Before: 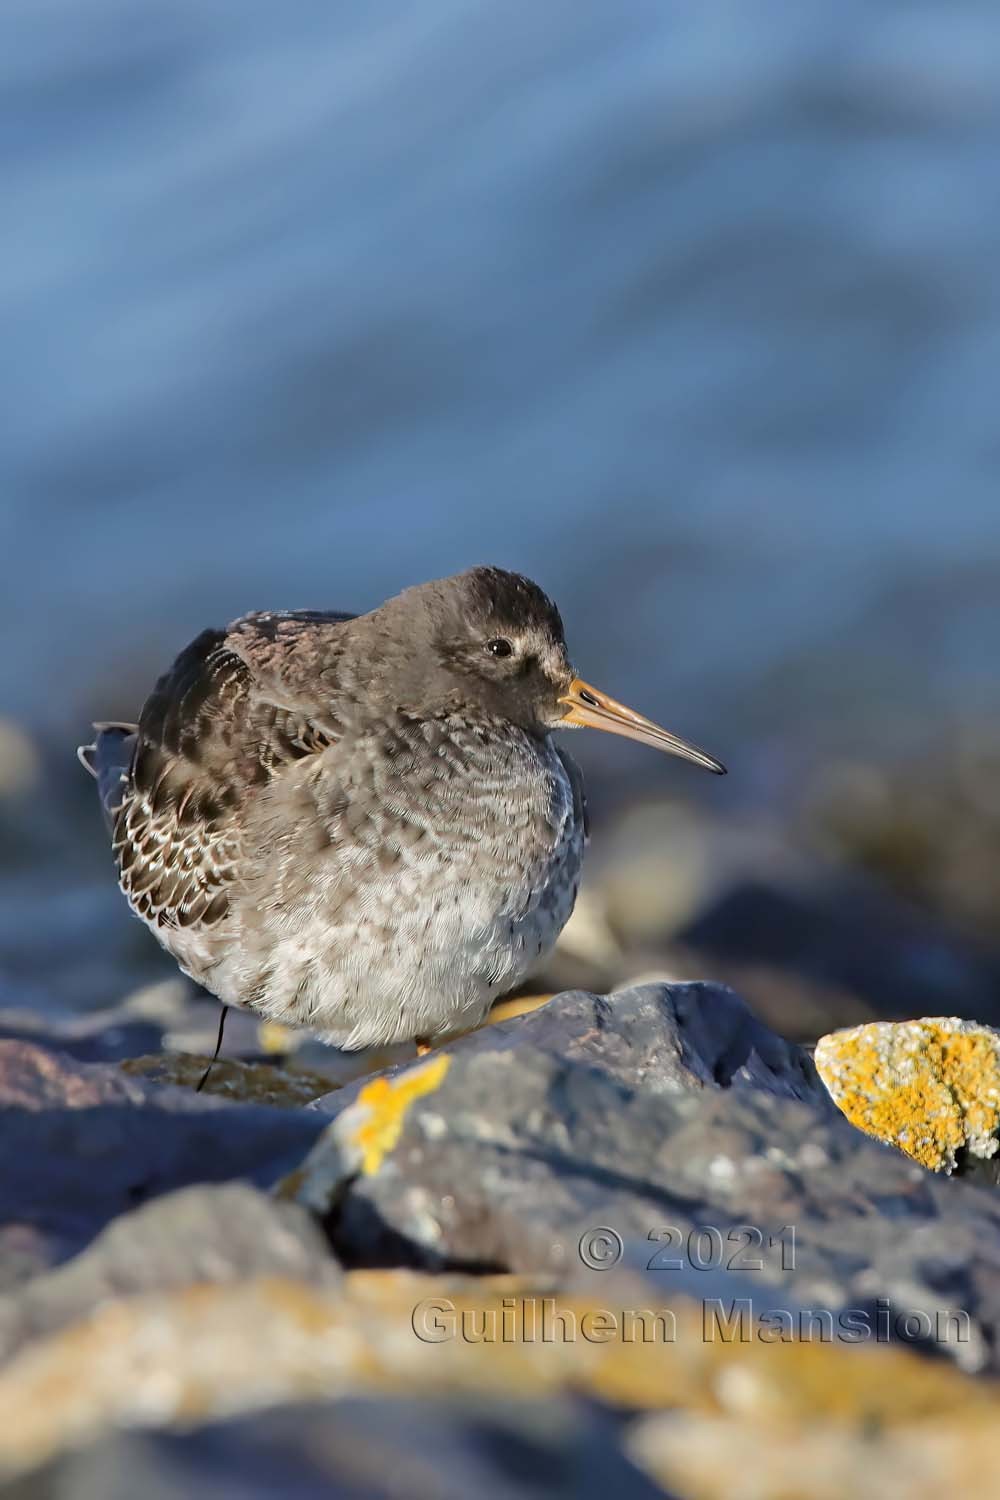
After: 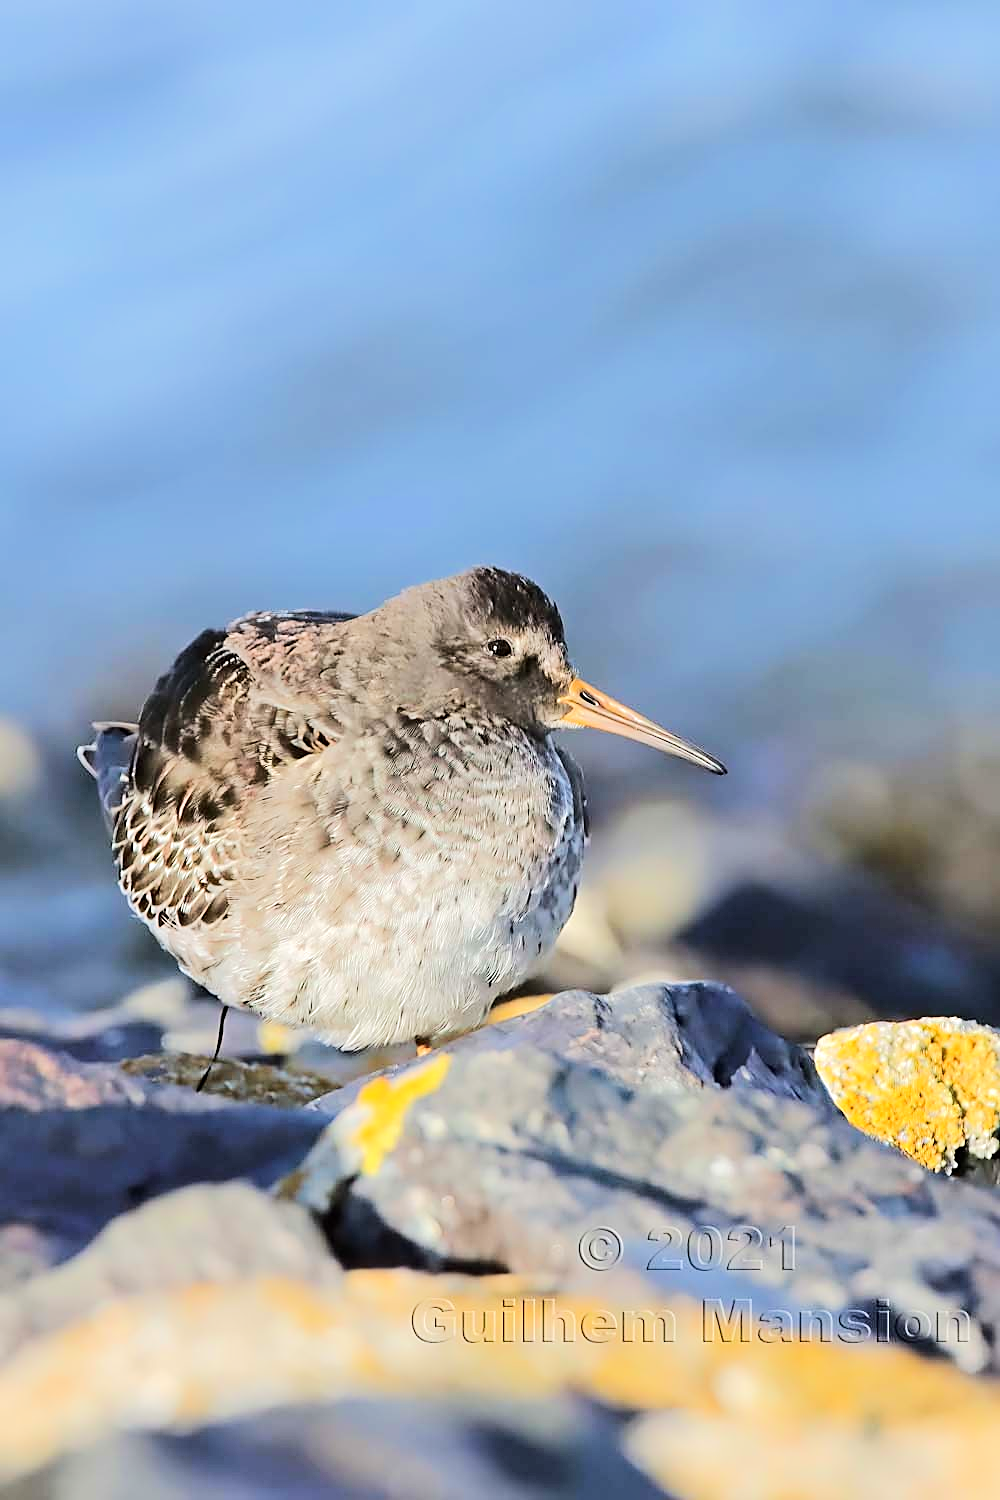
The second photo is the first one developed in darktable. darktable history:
shadows and highlights: shadows -69.87, highlights 35.89, soften with gaussian
tone equalizer: -7 EV 0.156 EV, -6 EV 0.622 EV, -5 EV 1.11 EV, -4 EV 1.35 EV, -3 EV 1.12 EV, -2 EV 0.6 EV, -1 EV 0.165 EV, edges refinement/feathering 500, mask exposure compensation -1.57 EV, preserve details no
sharpen: radius 1.935
color correction: highlights b* 0.002
